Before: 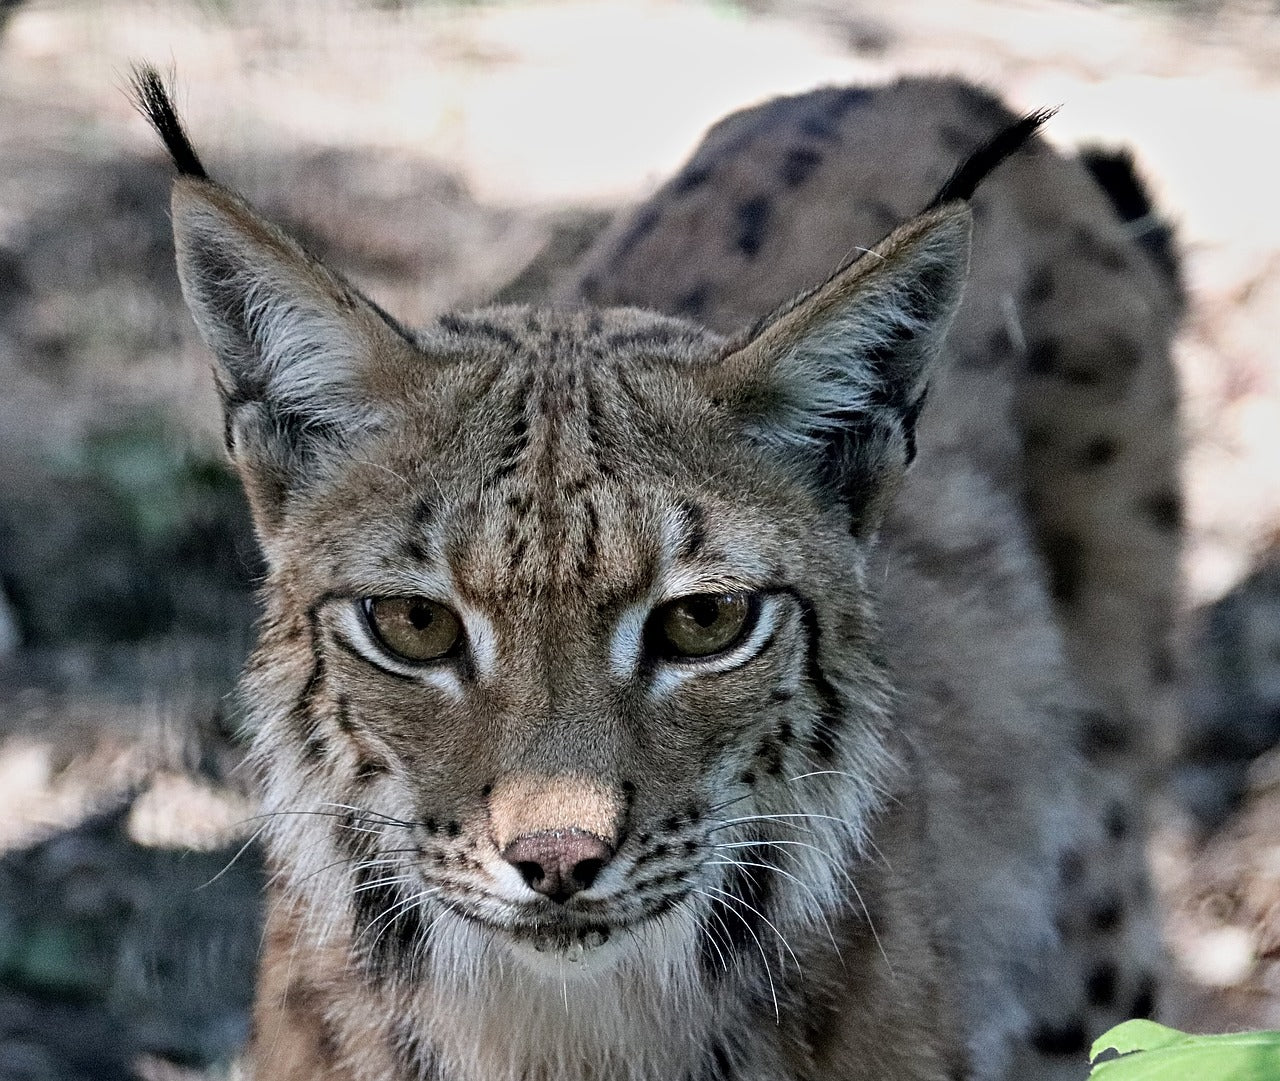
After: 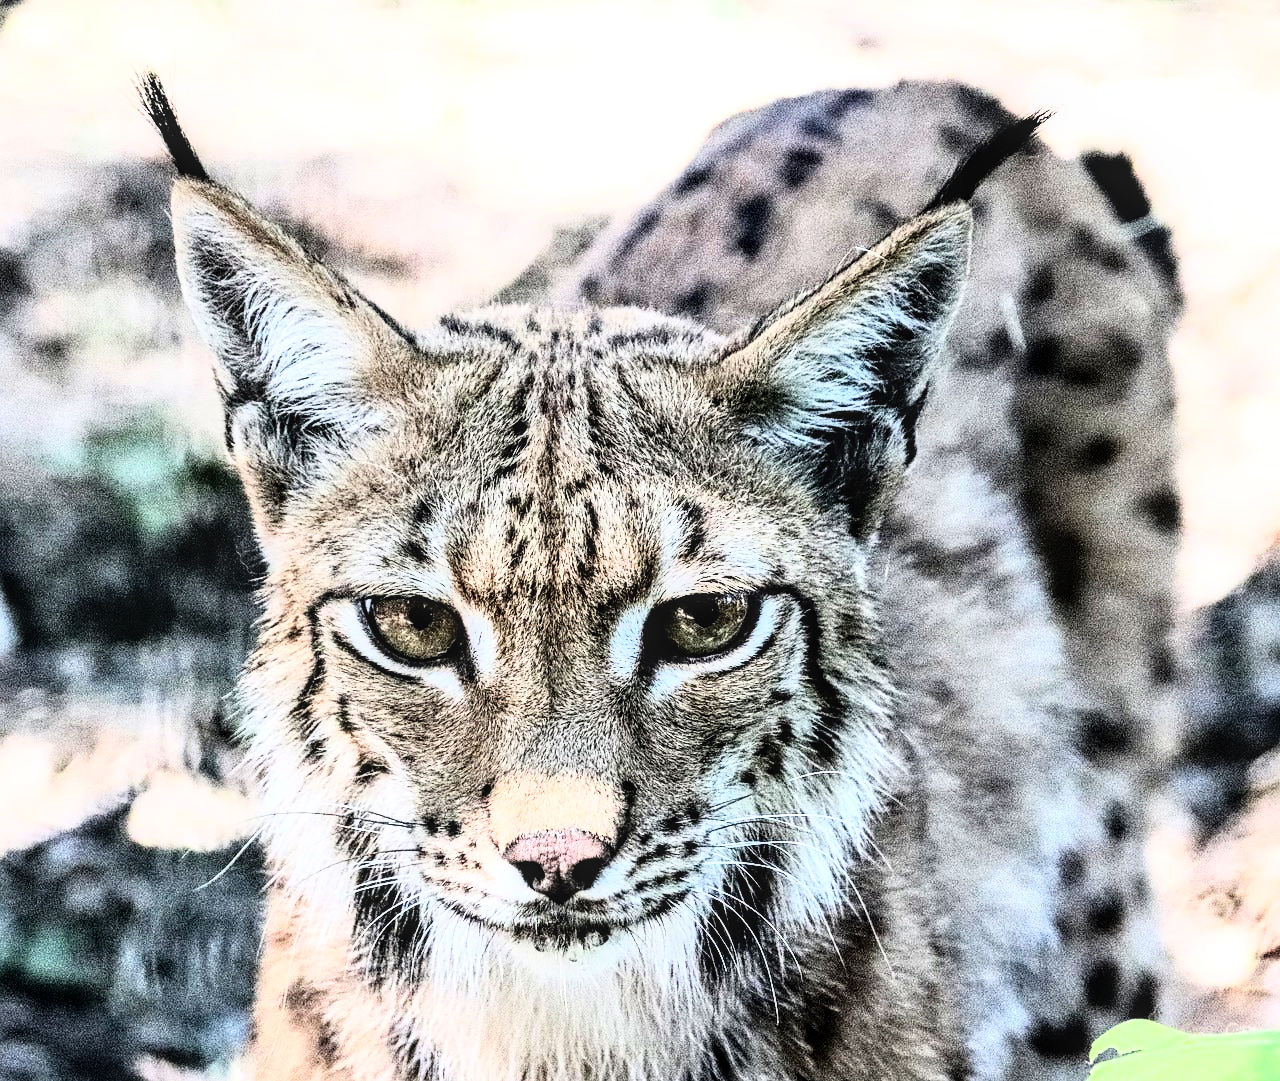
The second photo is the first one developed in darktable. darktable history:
local contrast: on, module defaults
rgb curve: curves: ch0 [(0, 0) (0.21, 0.15) (0.24, 0.21) (0.5, 0.75) (0.75, 0.96) (0.89, 0.99) (1, 1)]; ch1 [(0, 0.02) (0.21, 0.13) (0.25, 0.2) (0.5, 0.67) (0.75, 0.9) (0.89, 0.97) (1, 1)]; ch2 [(0, 0.02) (0.21, 0.13) (0.25, 0.2) (0.5, 0.67) (0.75, 0.9) (0.89, 0.97) (1, 1)], compensate middle gray true
exposure: exposure 0.559 EV, compensate highlight preservation false
contrast brightness saturation: contrast 0.15, brightness 0.05
